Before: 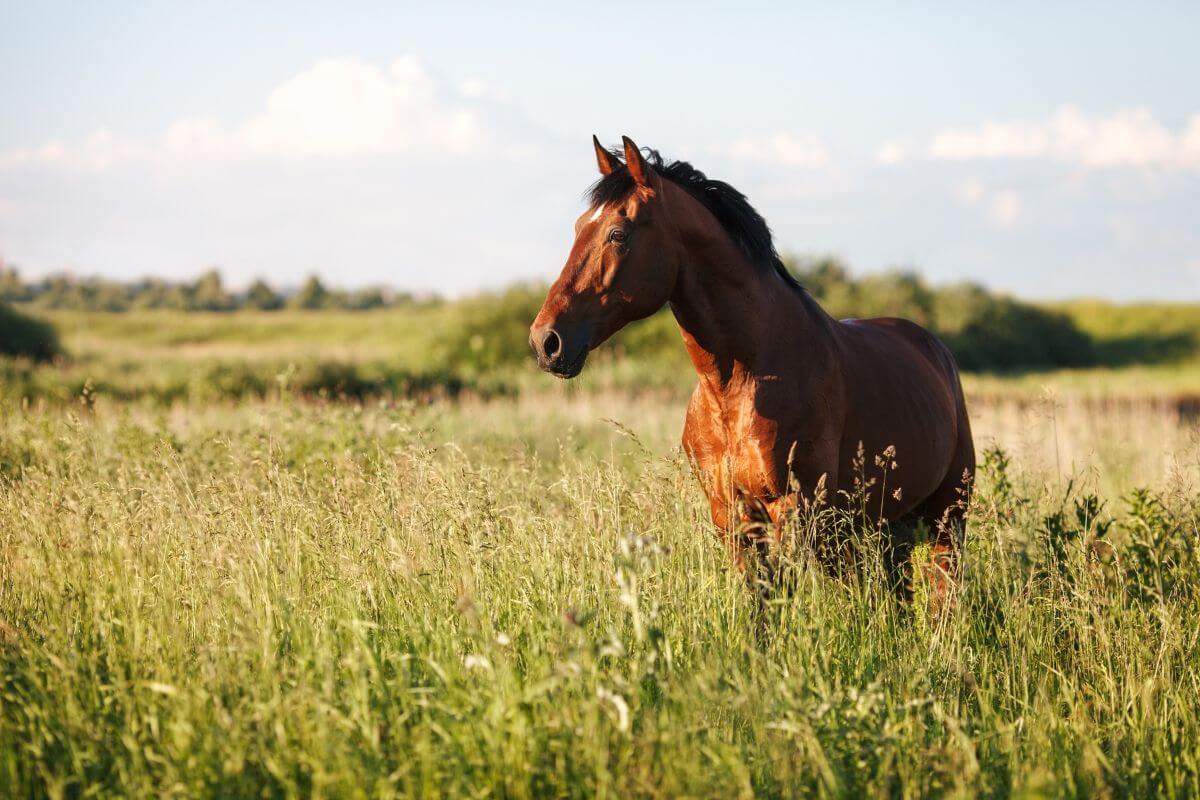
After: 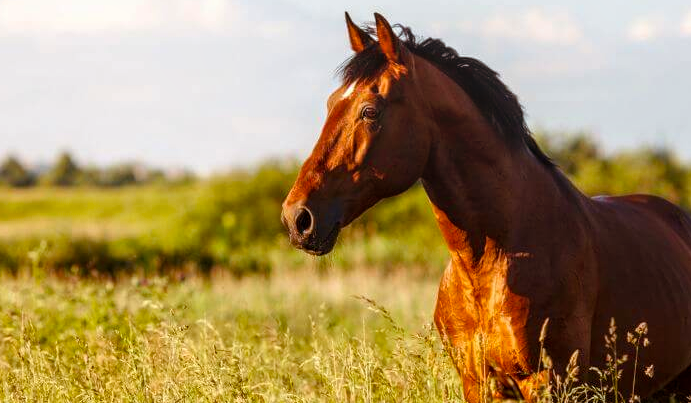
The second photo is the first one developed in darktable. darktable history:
exposure: exposure -0.156 EV, compensate highlight preservation false
crop: left 20.688%, top 15.473%, right 21.651%, bottom 34.065%
color balance rgb: shadows lift › chroma 9.818%, shadows lift › hue 43.58°, linear chroma grading › global chroma 14.96%, perceptual saturation grading › global saturation 19.378%, perceptual brilliance grading › highlights 2.748%, global vibrance 0.251%
base curve: preserve colors none
local contrast: on, module defaults
